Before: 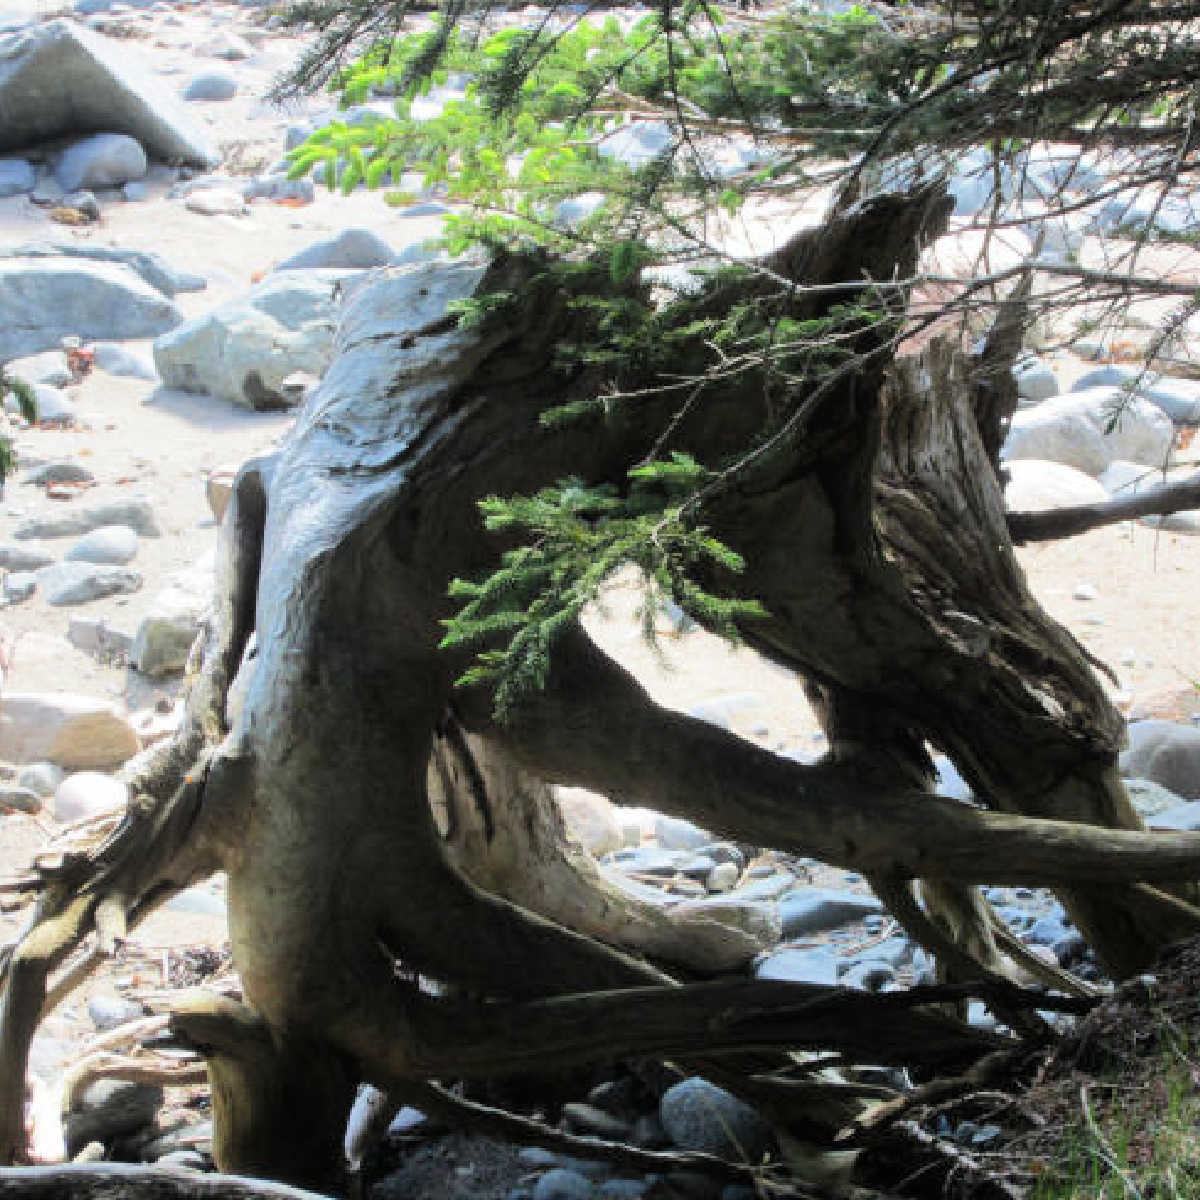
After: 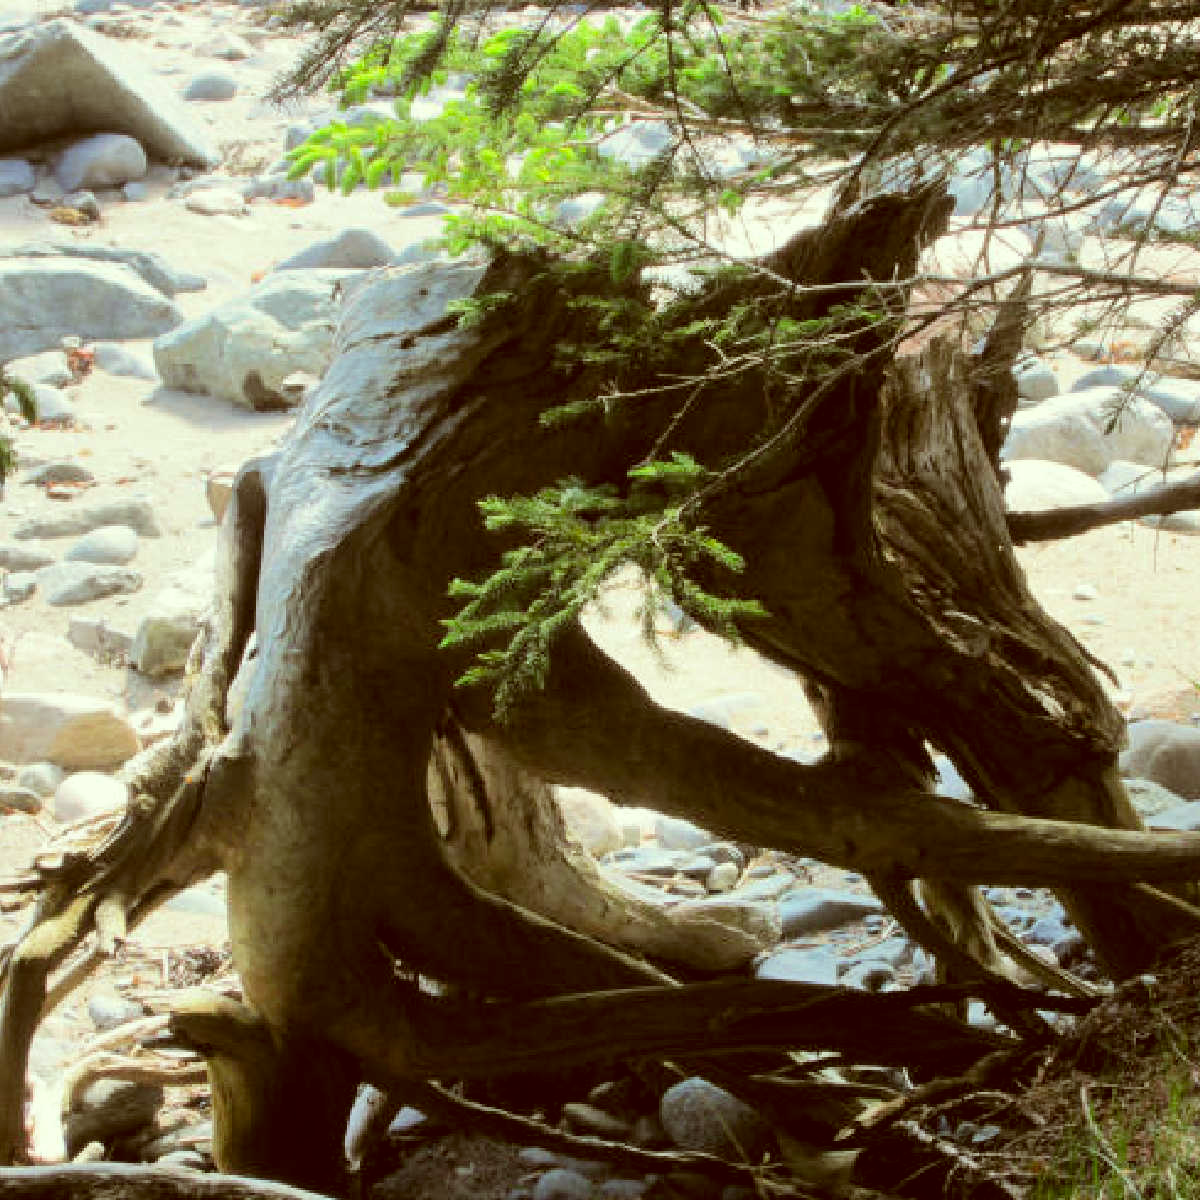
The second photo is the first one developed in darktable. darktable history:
color correction: highlights a* -6.08, highlights b* 9.39, shadows a* 10.73, shadows b* 23.53
